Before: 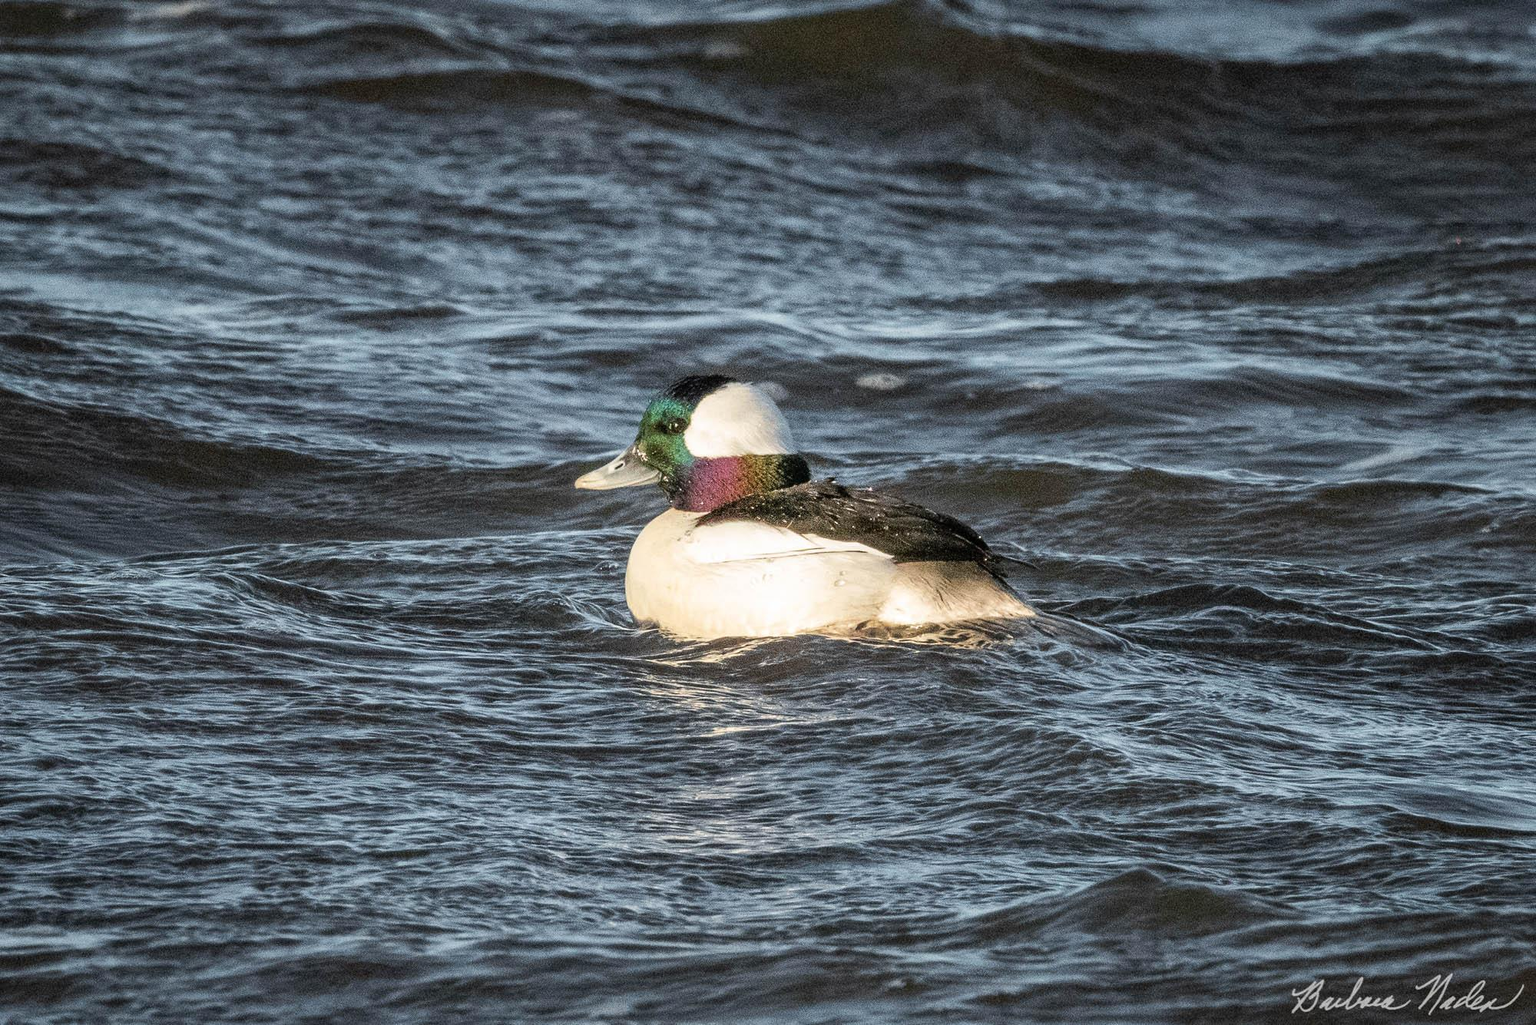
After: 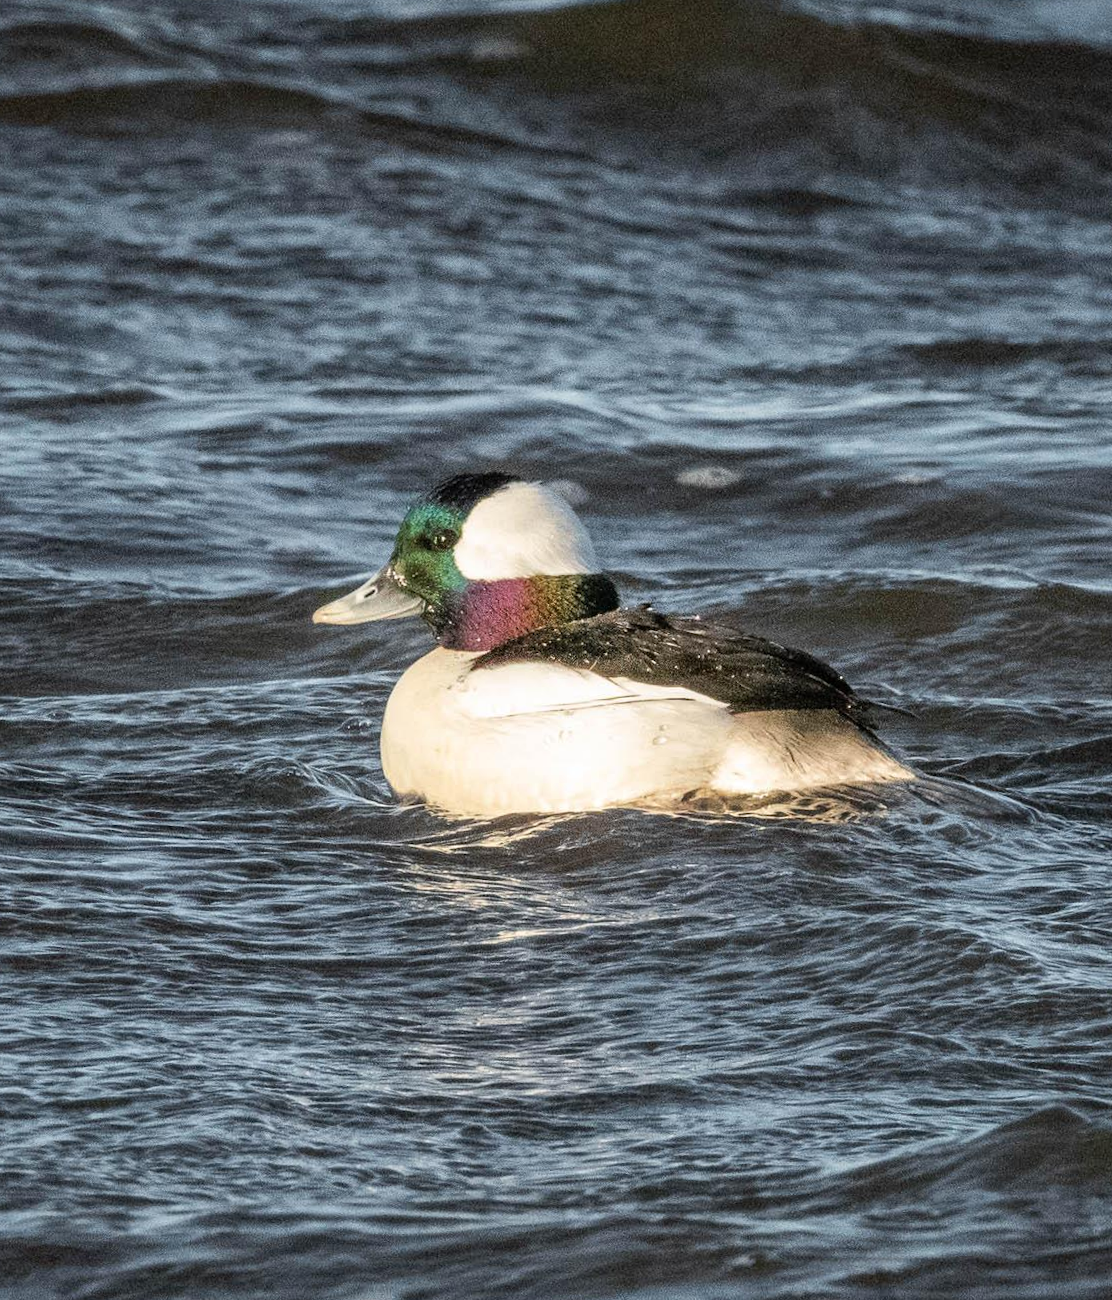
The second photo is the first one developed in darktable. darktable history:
crop: left 21.496%, right 22.254%
rotate and perspective: rotation -1°, crop left 0.011, crop right 0.989, crop top 0.025, crop bottom 0.975
